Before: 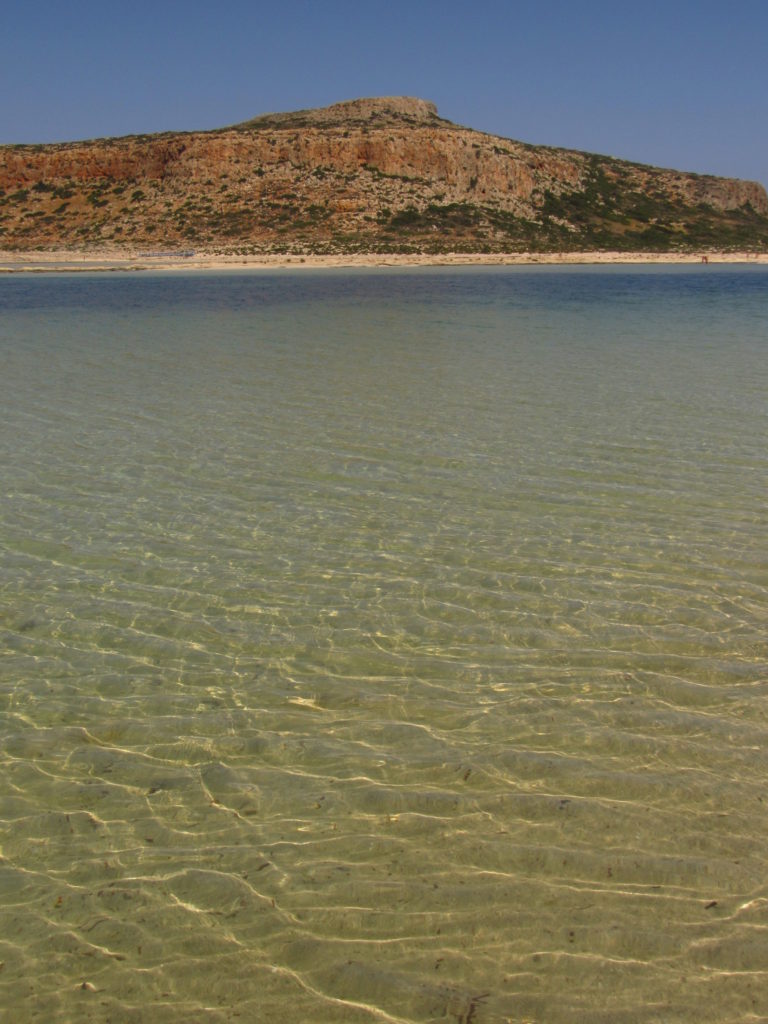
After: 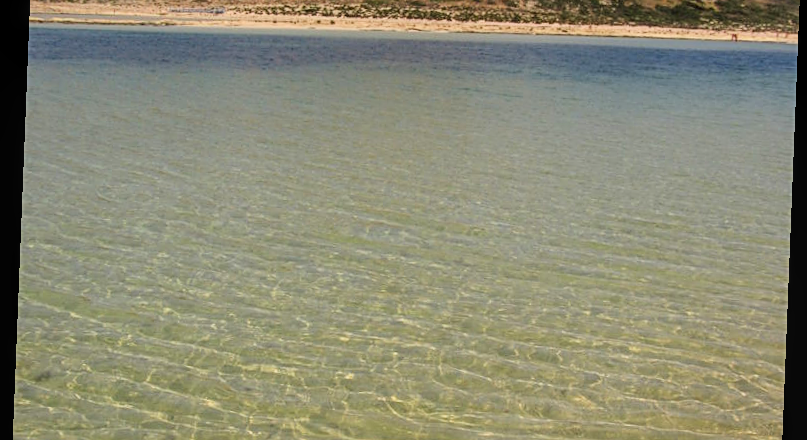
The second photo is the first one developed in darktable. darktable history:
filmic rgb: black relative exposure -7.48 EV, white relative exposure 4.83 EV, hardness 3.4, color science v6 (2022)
exposure: black level correction 0, exposure 0.7 EV, compensate exposure bias true, compensate highlight preservation false
sharpen: on, module defaults
local contrast: on, module defaults
crop and rotate: top 23.84%, bottom 34.294%
rotate and perspective: rotation 2.27°, automatic cropping off
tone equalizer: -7 EV 0.13 EV, smoothing diameter 25%, edges refinement/feathering 10, preserve details guided filter
